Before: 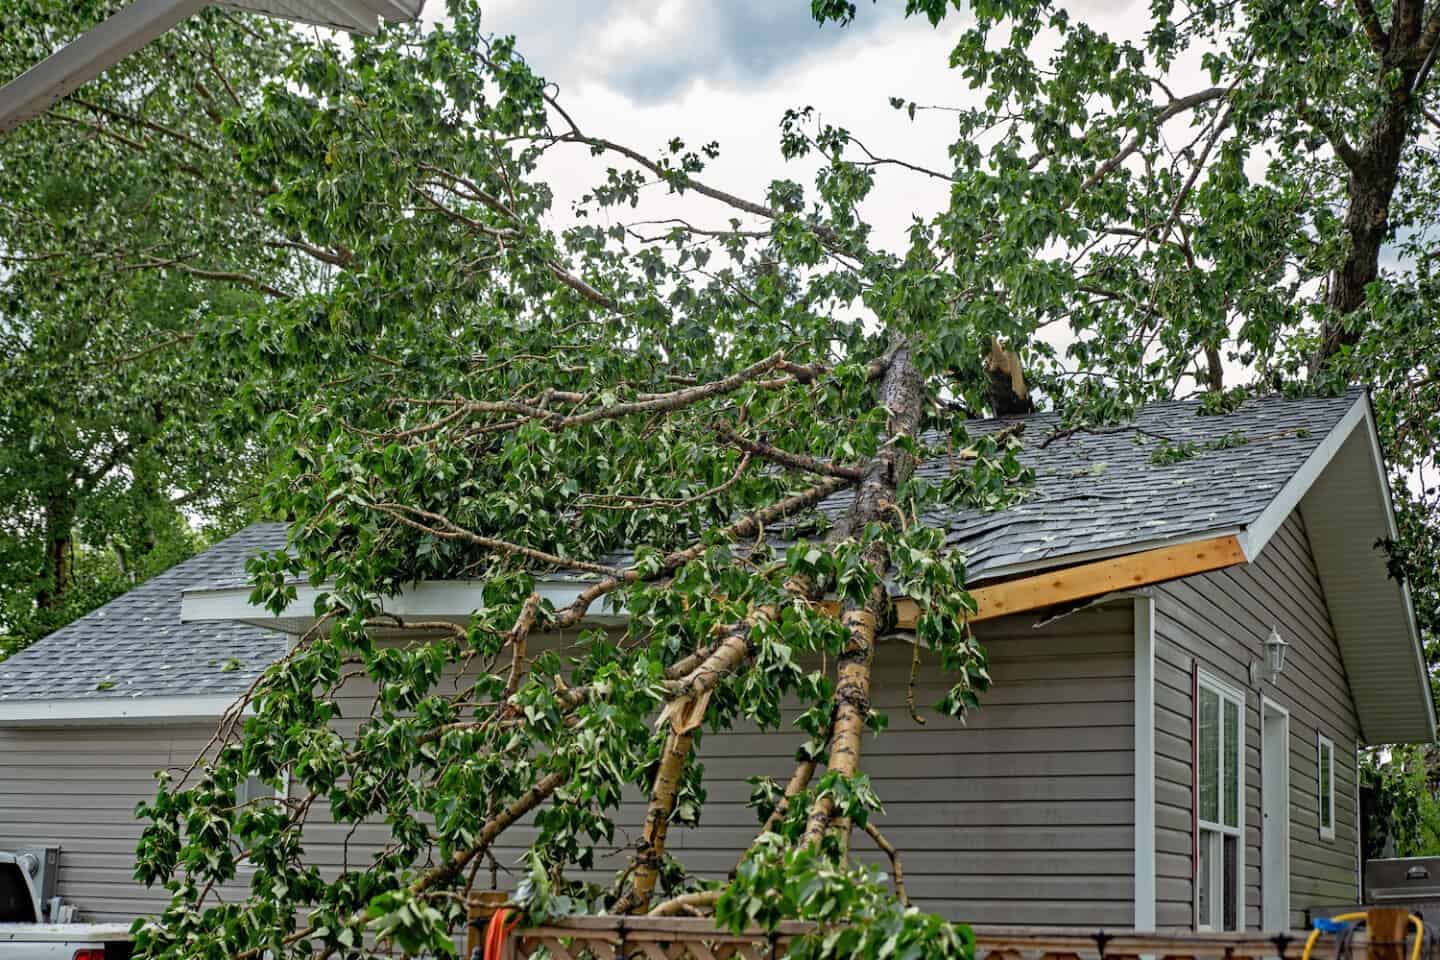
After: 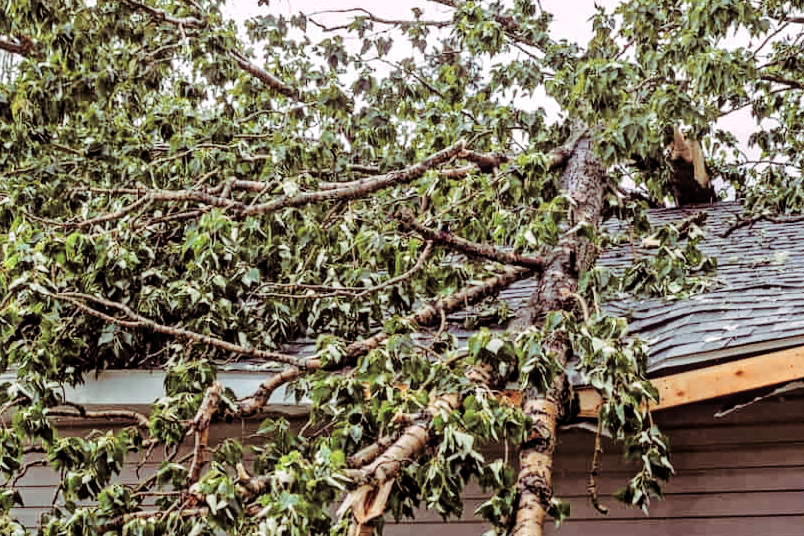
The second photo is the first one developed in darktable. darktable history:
color zones: curves: ch0 [(0, 0.473) (0.001, 0.473) (0.226, 0.548) (0.4, 0.589) (0.525, 0.54) (0.728, 0.403) (0.999, 0.473) (1, 0.473)]; ch1 [(0, 0.619) (0.001, 0.619) (0.234, 0.388) (0.4, 0.372) (0.528, 0.422) (0.732, 0.53) (0.999, 0.619) (1, 0.619)]; ch2 [(0, 0.547) (0.001, 0.547) (0.226, 0.45) (0.4, 0.525) (0.525, 0.585) (0.8, 0.511) (0.999, 0.547) (1, 0.547)]
split-toning: highlights › hue 298.8°, highlights › saturation 0.73, compress 41.76%
local contrast: on, module defaults
crop and rotate: left 22.13%, top 22.054%, right 22.026%, bottom 22.102%
tone equalizer: on, module defaults
tone curve: curves: ch0 [(0, 0) (0.003, 0.002) (0.011, 0.007) (0.025, 0.014) (0.044, 0.023) (0.069, 0.033) (0.1, 0.052) (0.136, 0.081) (0.177, 0.134) (0.224, 0.205) (0.277, 0.296) (0.335, 0.401) (0.399, 0.501) (0.468, 0.589) (0.543, 0.658) (0.623, 0.738) (0.709, 0.804) (0.801, 0.871) (0.898, 0.93) (1, 1)], preserve colors none
